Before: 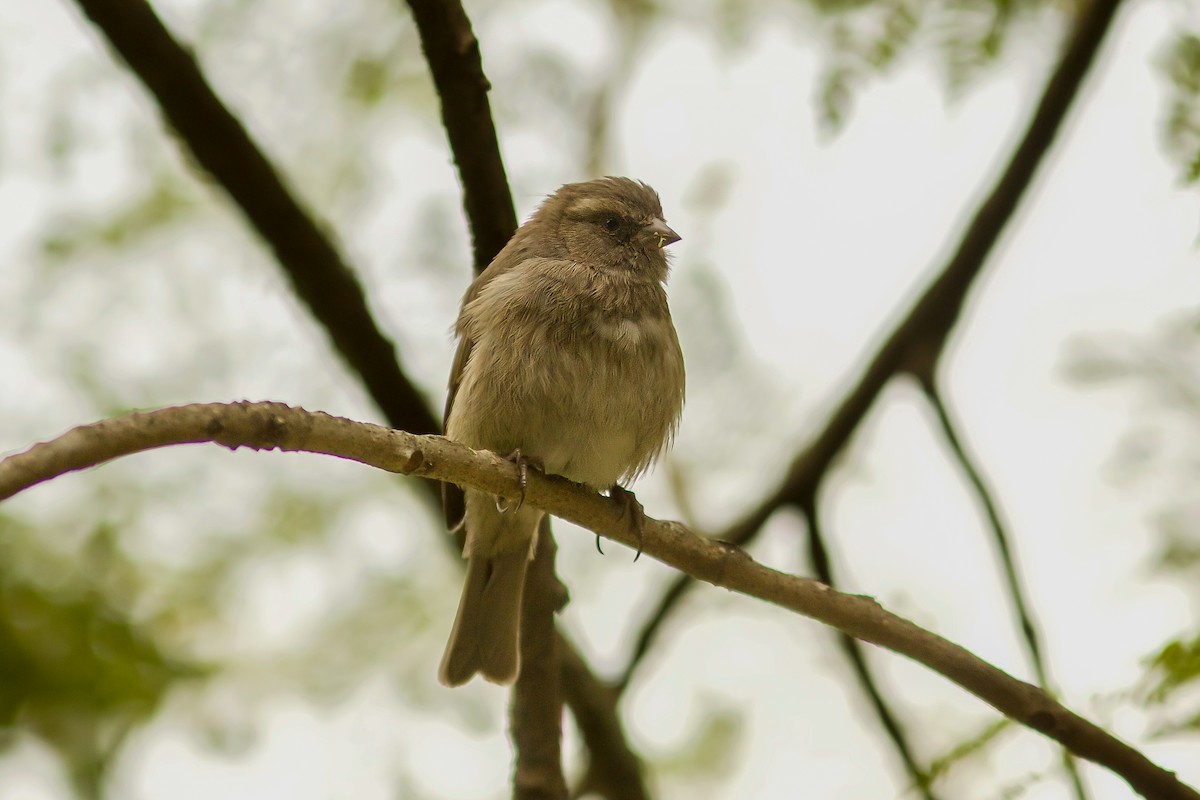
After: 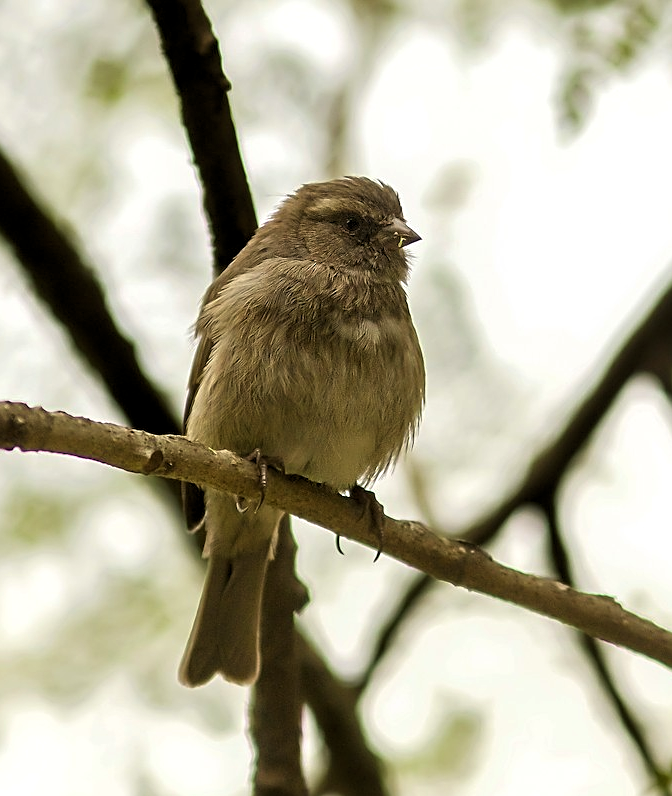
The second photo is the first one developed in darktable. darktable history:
crop: left 21.674%, right 22.086%
levels: levels [0.052, 0.496, 0.908]
tone equalizer: on, module defaults
sharpen: on, module defaults
